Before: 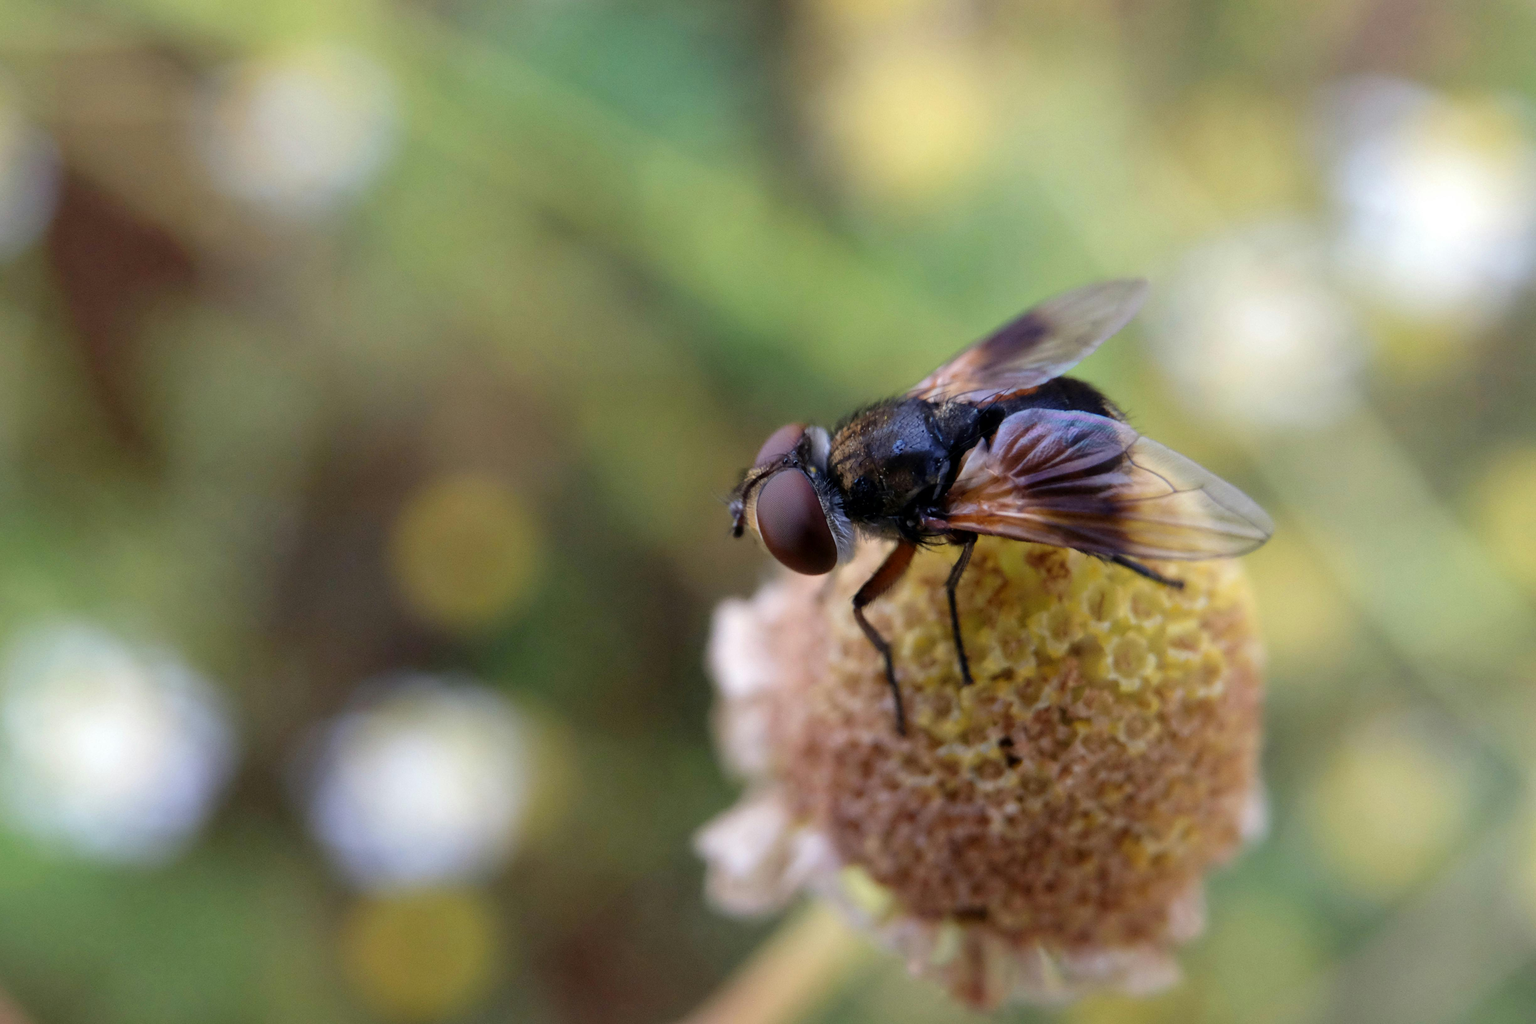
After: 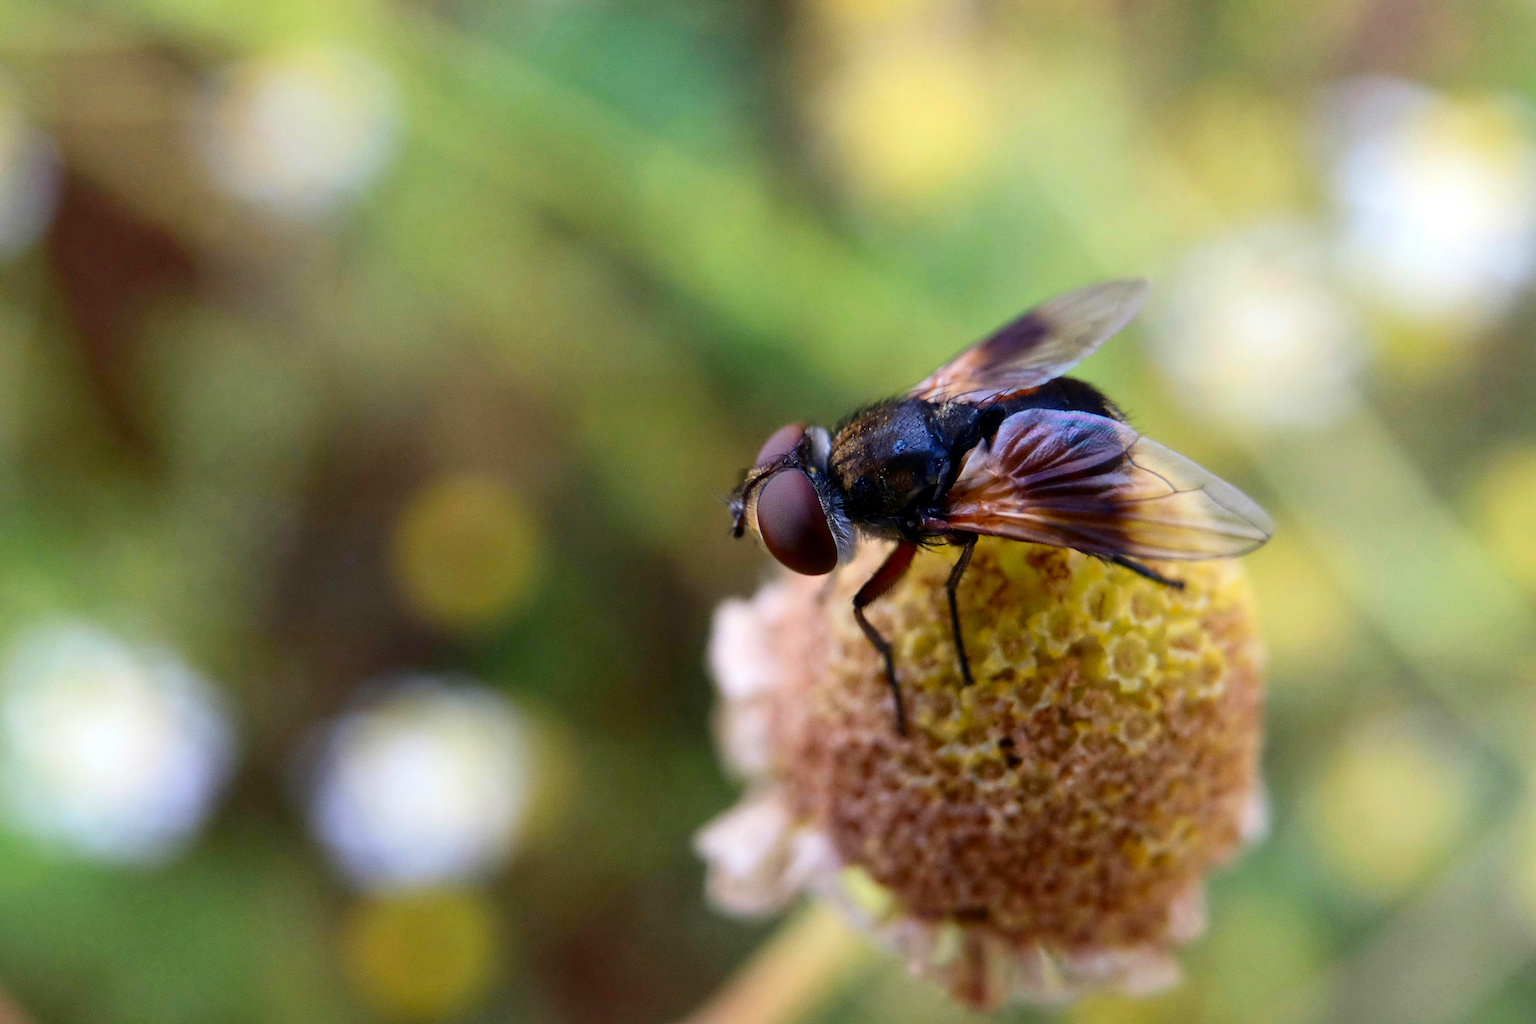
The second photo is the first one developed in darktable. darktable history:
sharpen: on, module defaults
contrast brightness saturation: contrast 0.18, saturation 0.3
